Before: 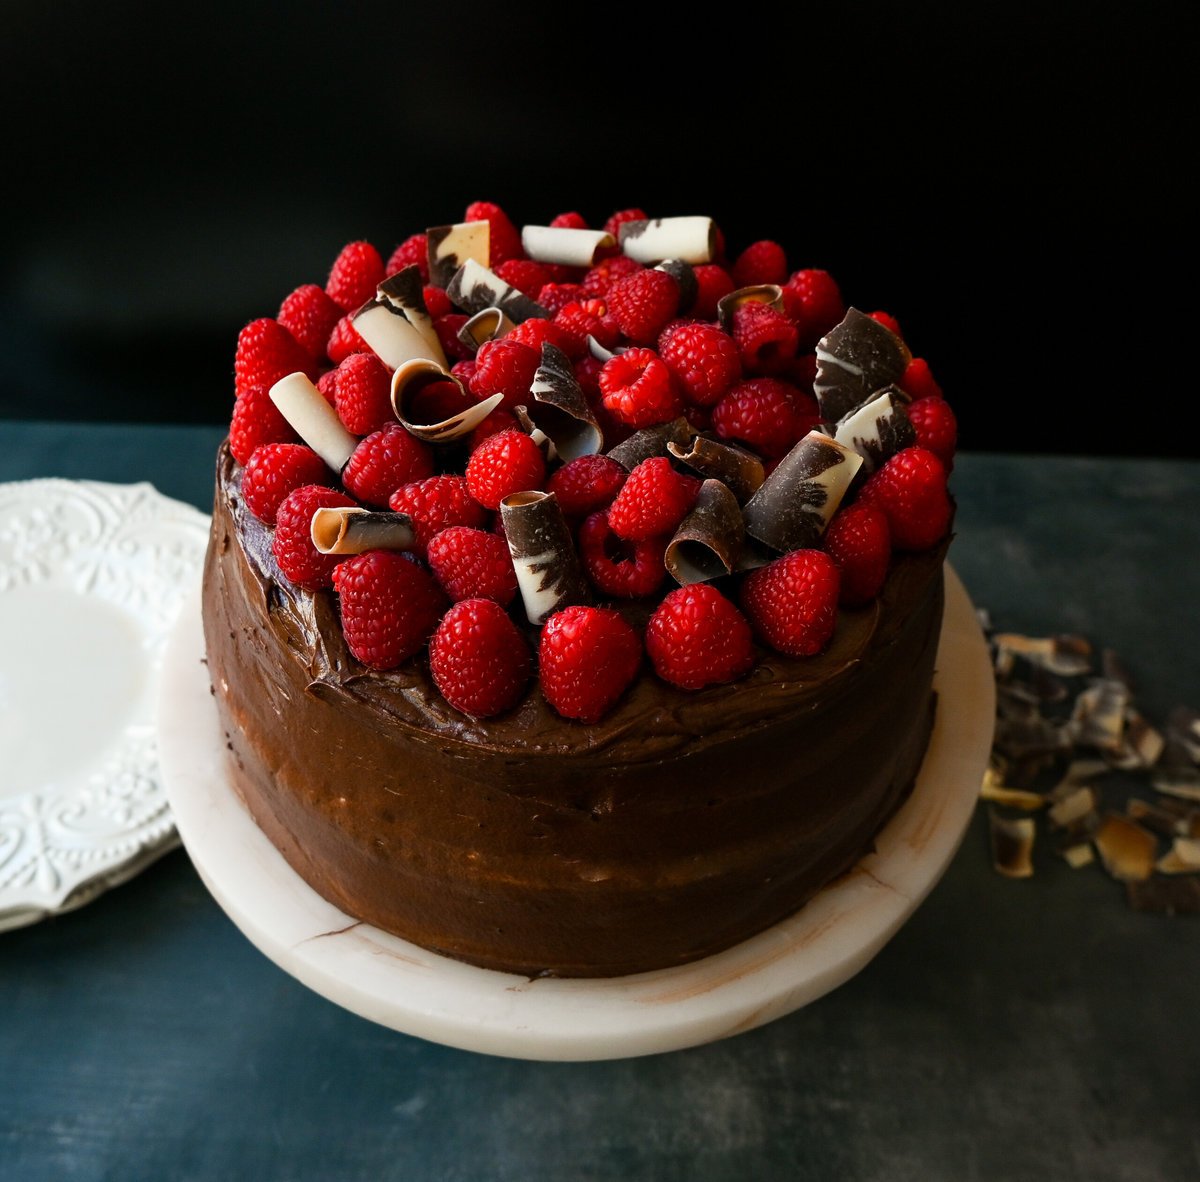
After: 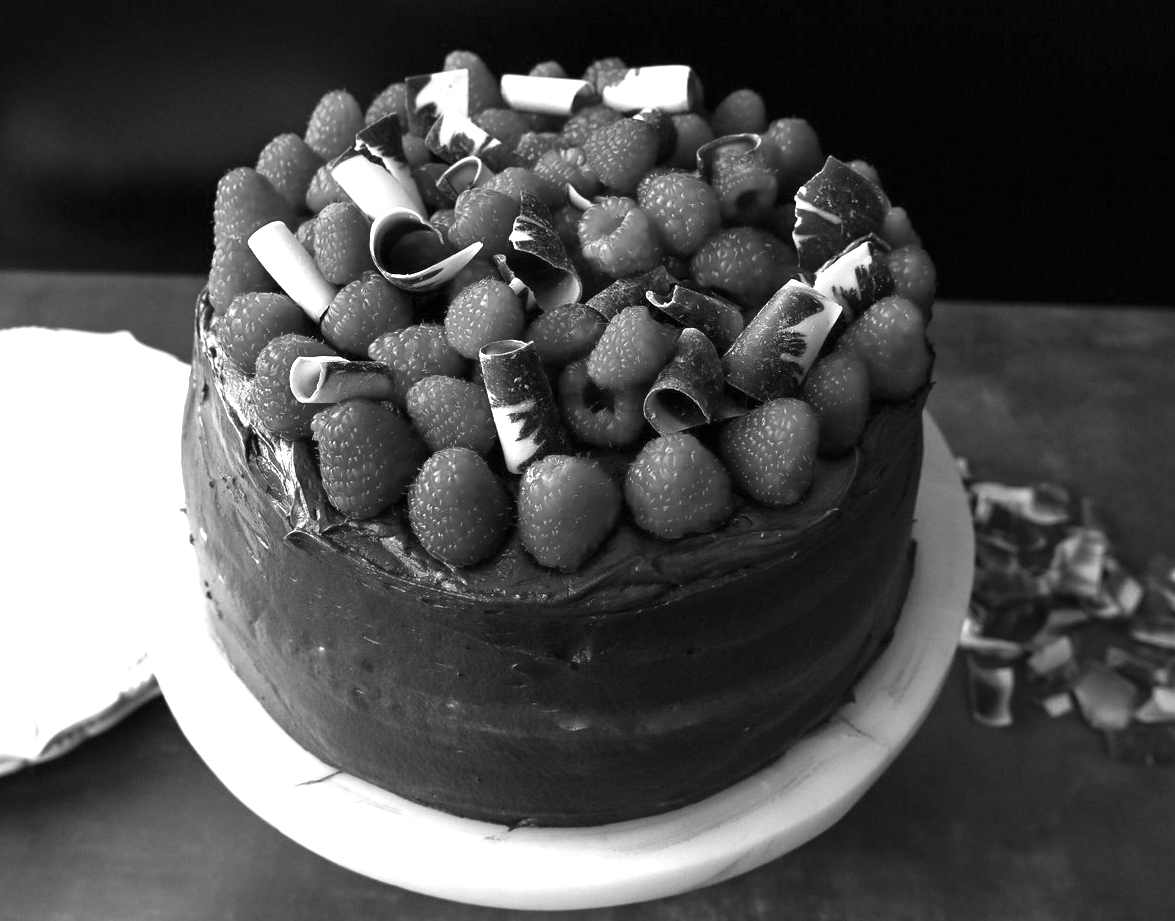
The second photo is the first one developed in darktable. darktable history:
monochrome: a -71.75, b 75.82
exposure: black level correction 0, exposure 1.388 EV, compensate exposure bias true, compensate highlight preservation false
white balance: red 0.925, blue 1.046
crop and rotate: left 1.814%, top 12.818%, right 0.25%, bottom 9.225%
